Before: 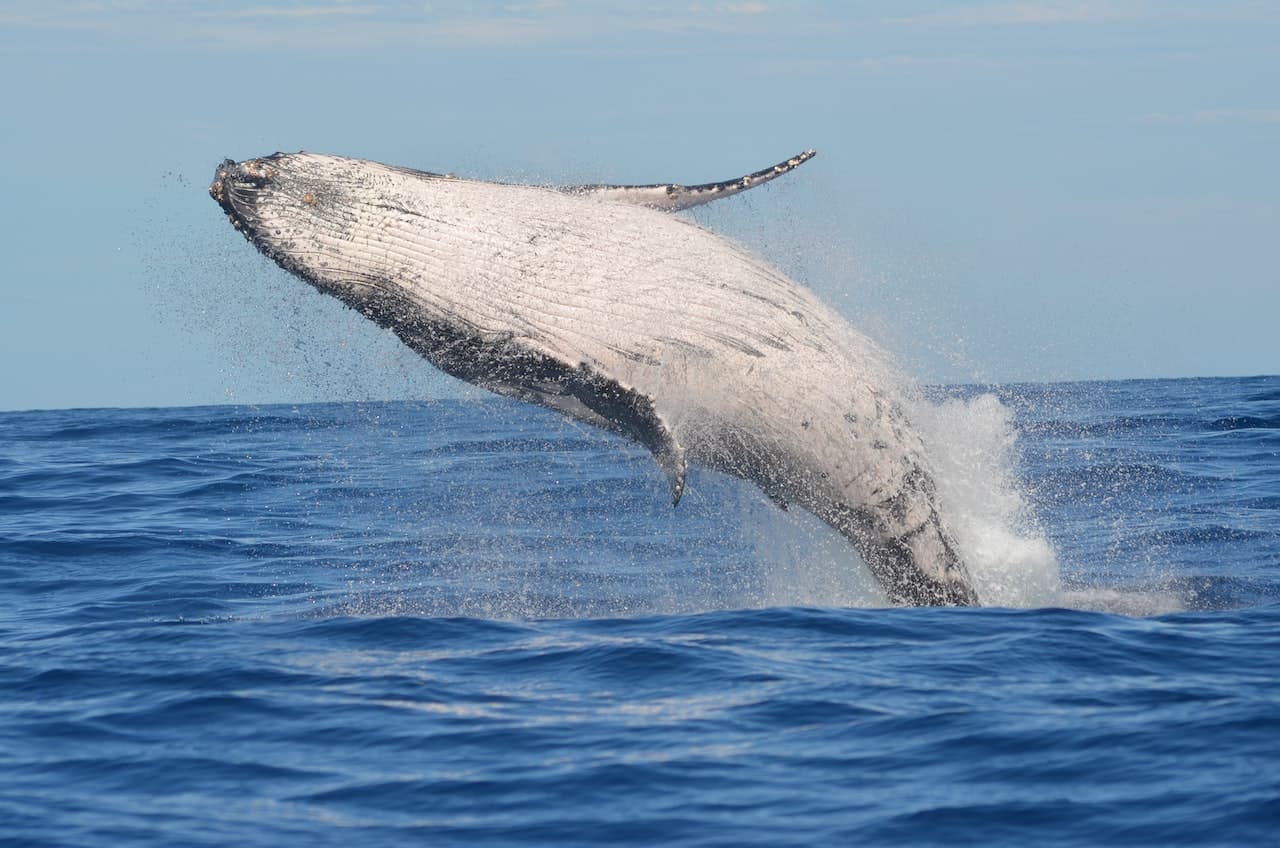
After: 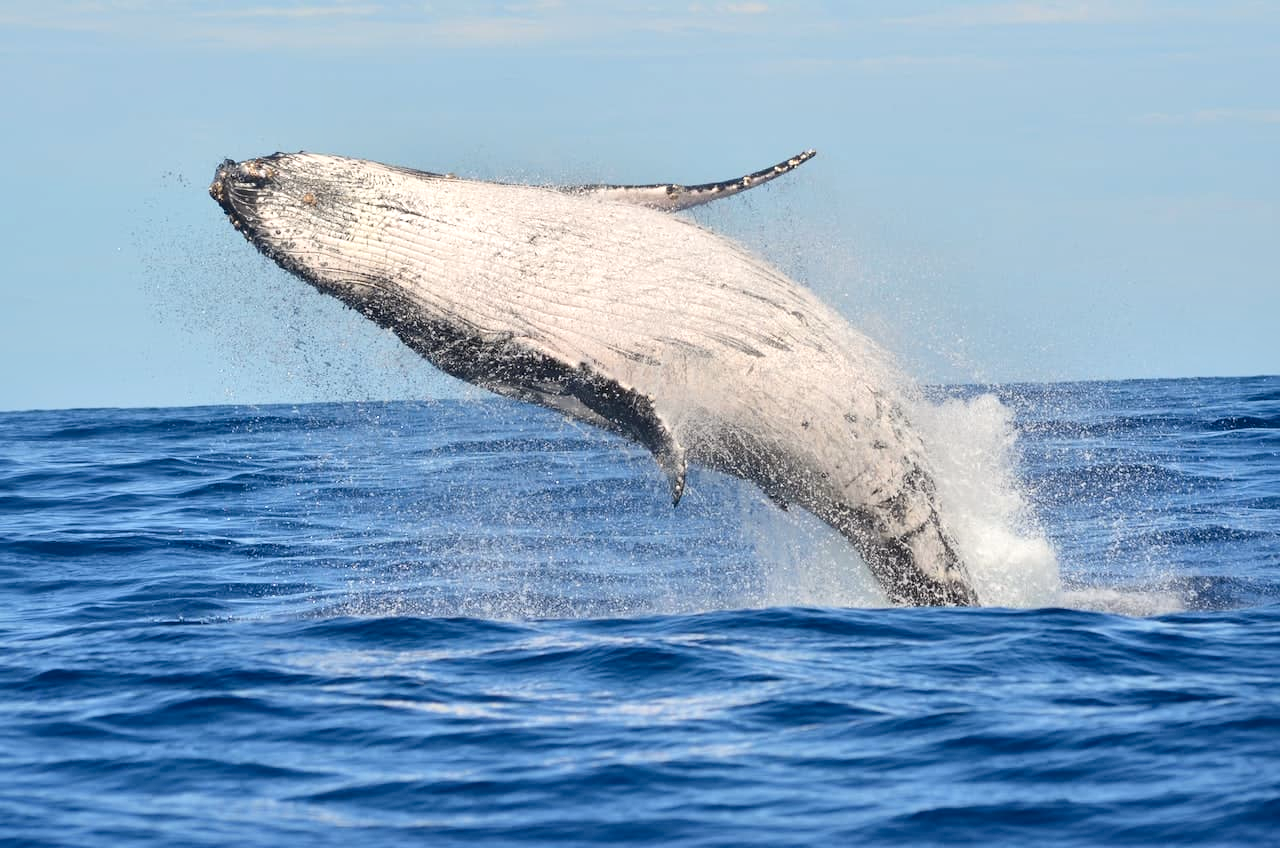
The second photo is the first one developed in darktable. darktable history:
local contrast: mode bilateral grid, contrast 25, coarseness 60, detail 151%, midtone range 0.2
tone curve: curves: ch0 [(0, 0.01) (0.052, 0.045) (0.136, 0.133) (0.29, 0.332) (0.453, 0.531) (0.676, 0.751) (0.89, 0.919) (1, 1)]; ch1 [(0, 0) (0.094, 0.081) (0.285, 0.299) (0.385, 0.403) (0.446, 0.443) (0.495, 0.496) (0.544, 0.552) (0.589, 0.612) (0.722, 0.728) (1, 1)]; ch2 [(0, 0) (0.257, 0.217) (0.43, 0.421) (0.498, 0.507) (0.531, 0.544) (0.56, 0.579) (0.625, 0.642) (1, 1)], color space Lab, independent channels, preserve colors none
